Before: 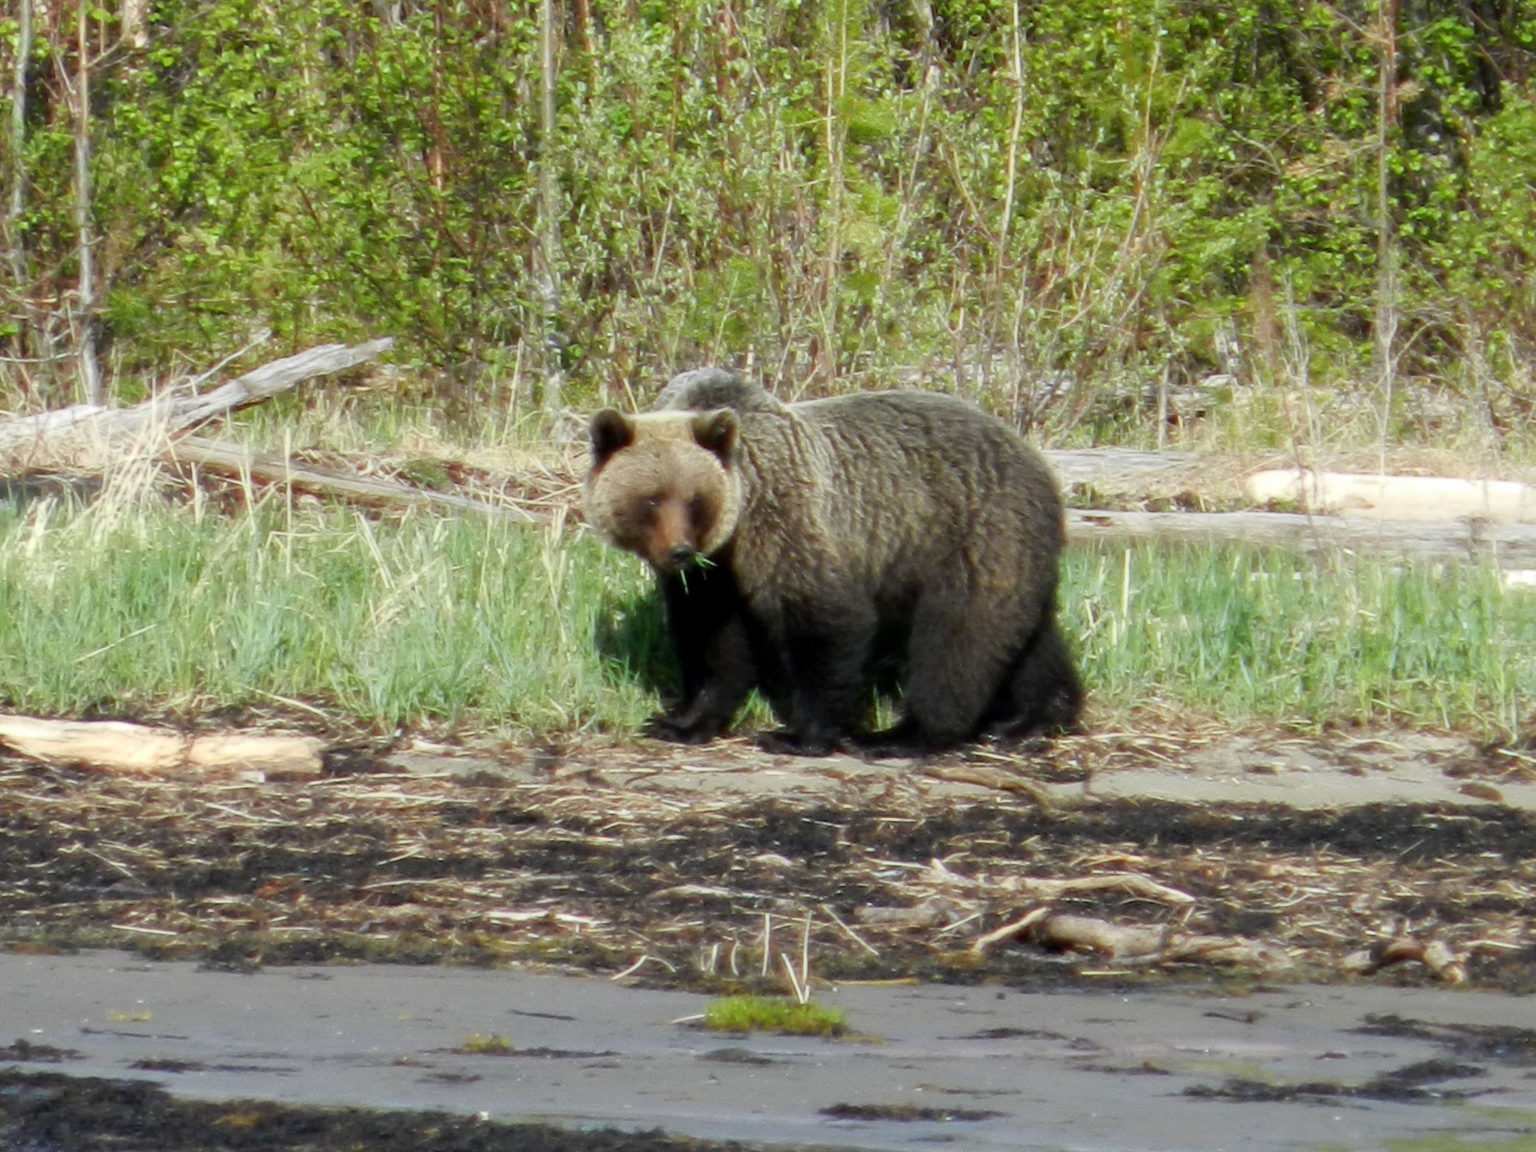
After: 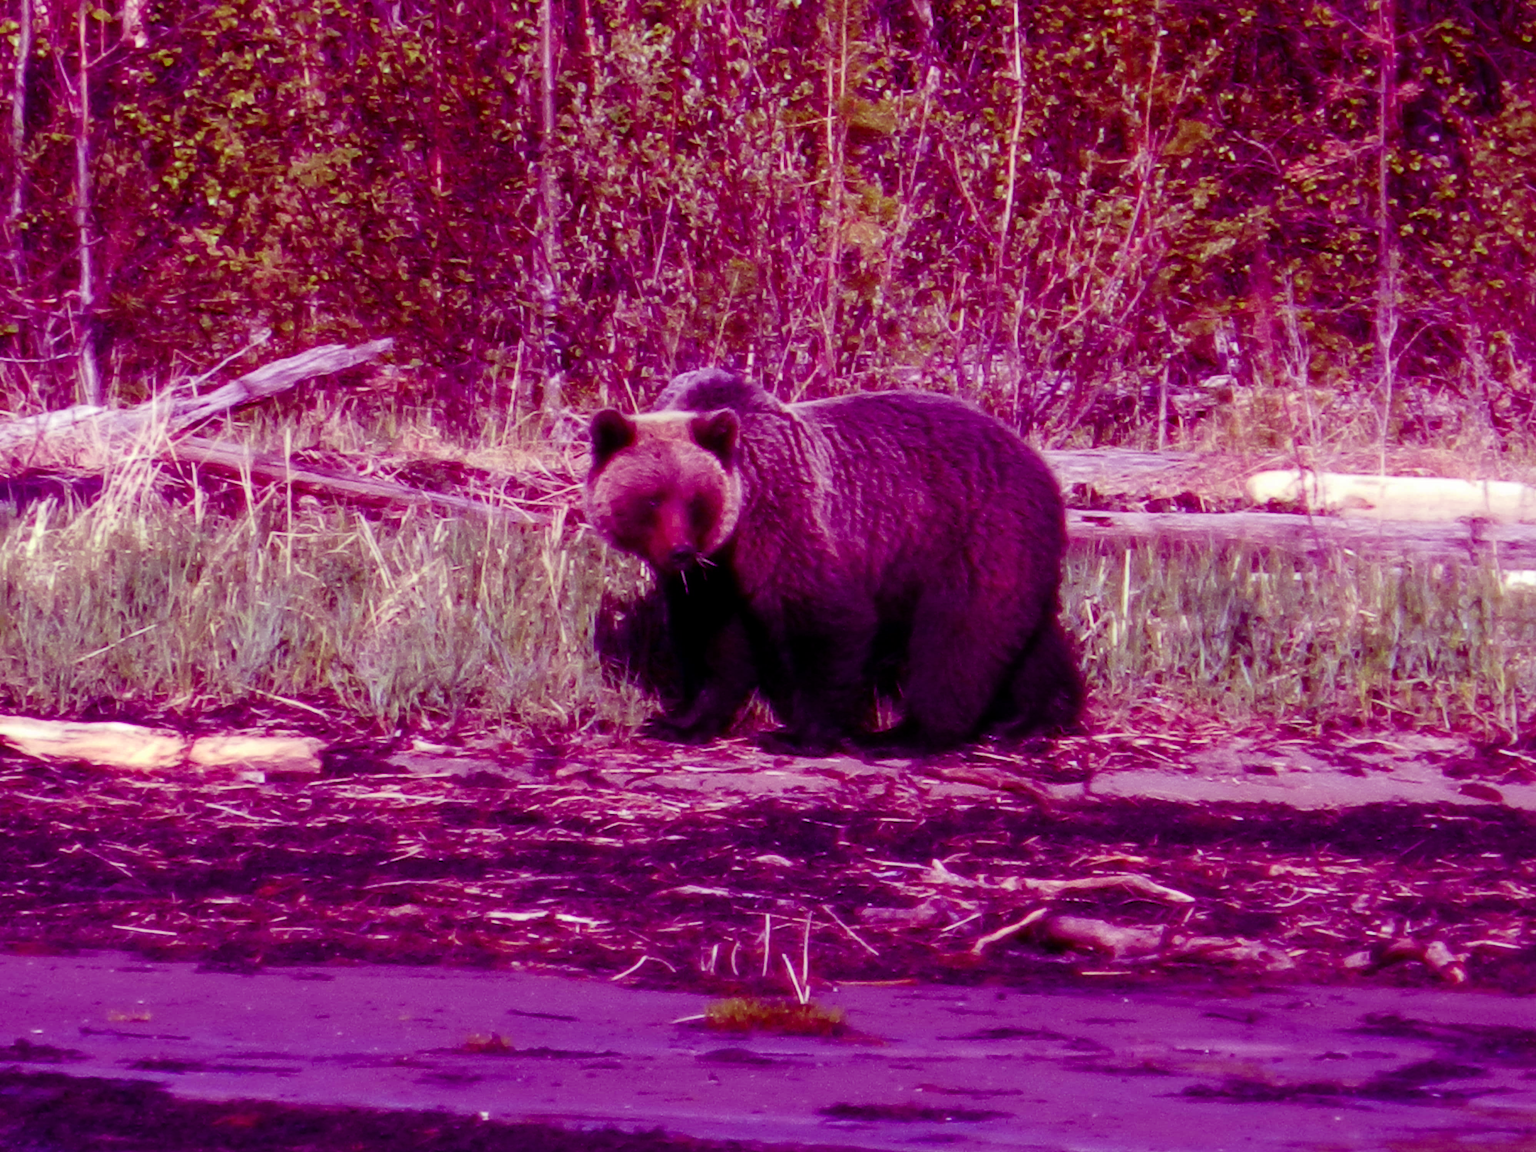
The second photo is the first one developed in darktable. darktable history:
color balance: mode lift, gamma, gain (sRGB), lift [1, 1, 0.101, 1]
color contrast: green-magenta contrast 1.1, blue-yellow contrast 1.1, unbound 0
